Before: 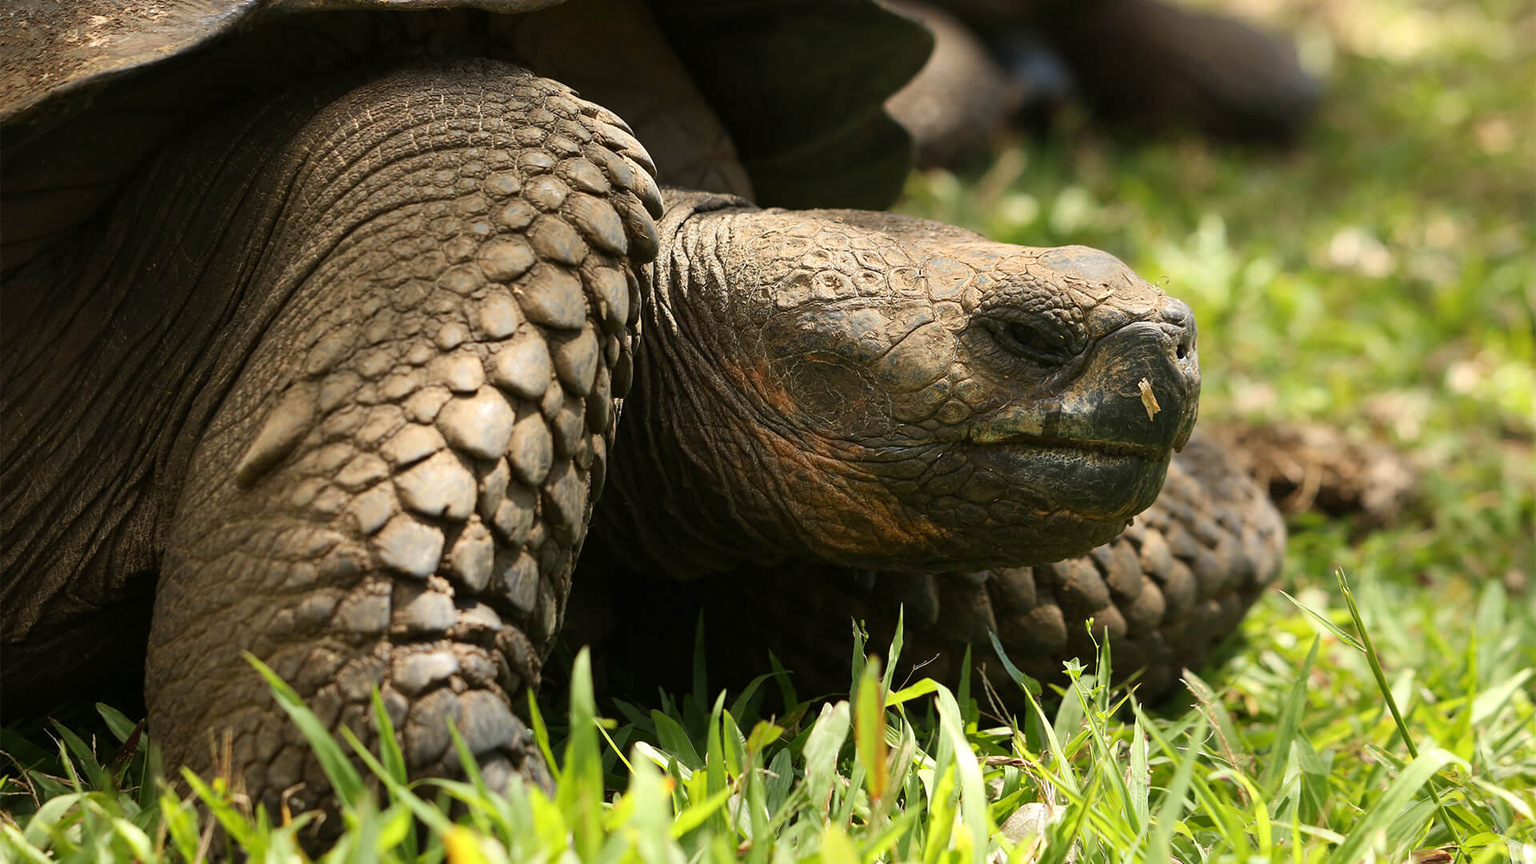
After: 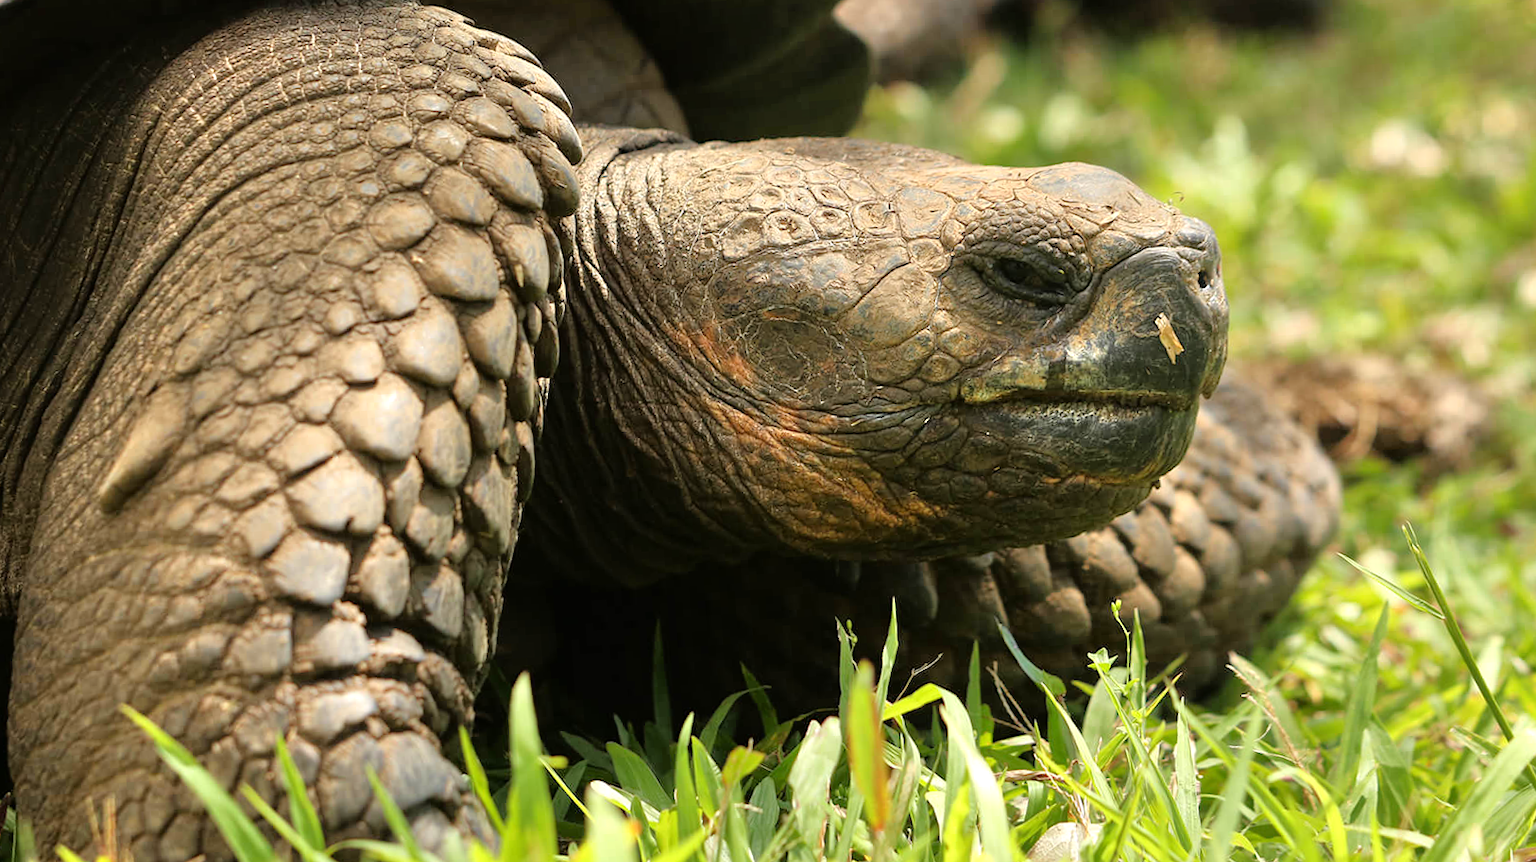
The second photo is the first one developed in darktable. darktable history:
tone equalizer: -7 EV 0.145 EV, -6 EV 0.584 EV, -5 EV 1.13 EV, -4 EV 1.32 EV, -3 EV 1.16 EV, -2 EV 0.6 EV, -1 EV 0.164 EV, mask exposure compensation -0.507 EV
crop and rotate: angle 3.75°, left 5.607%, top 5.72%
